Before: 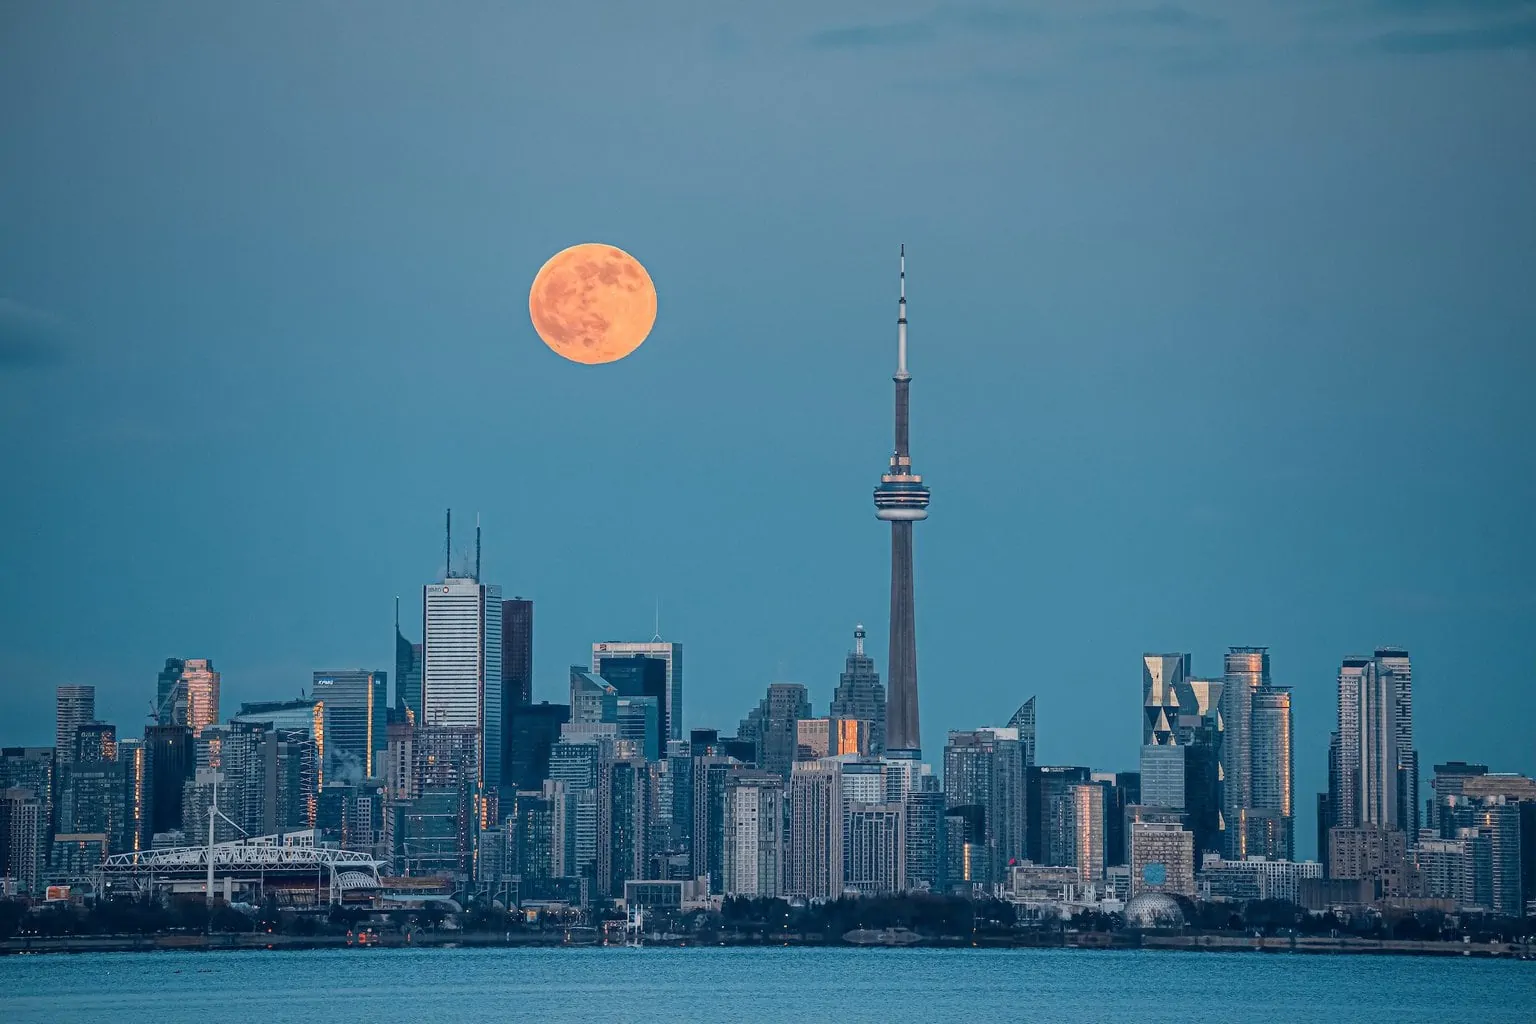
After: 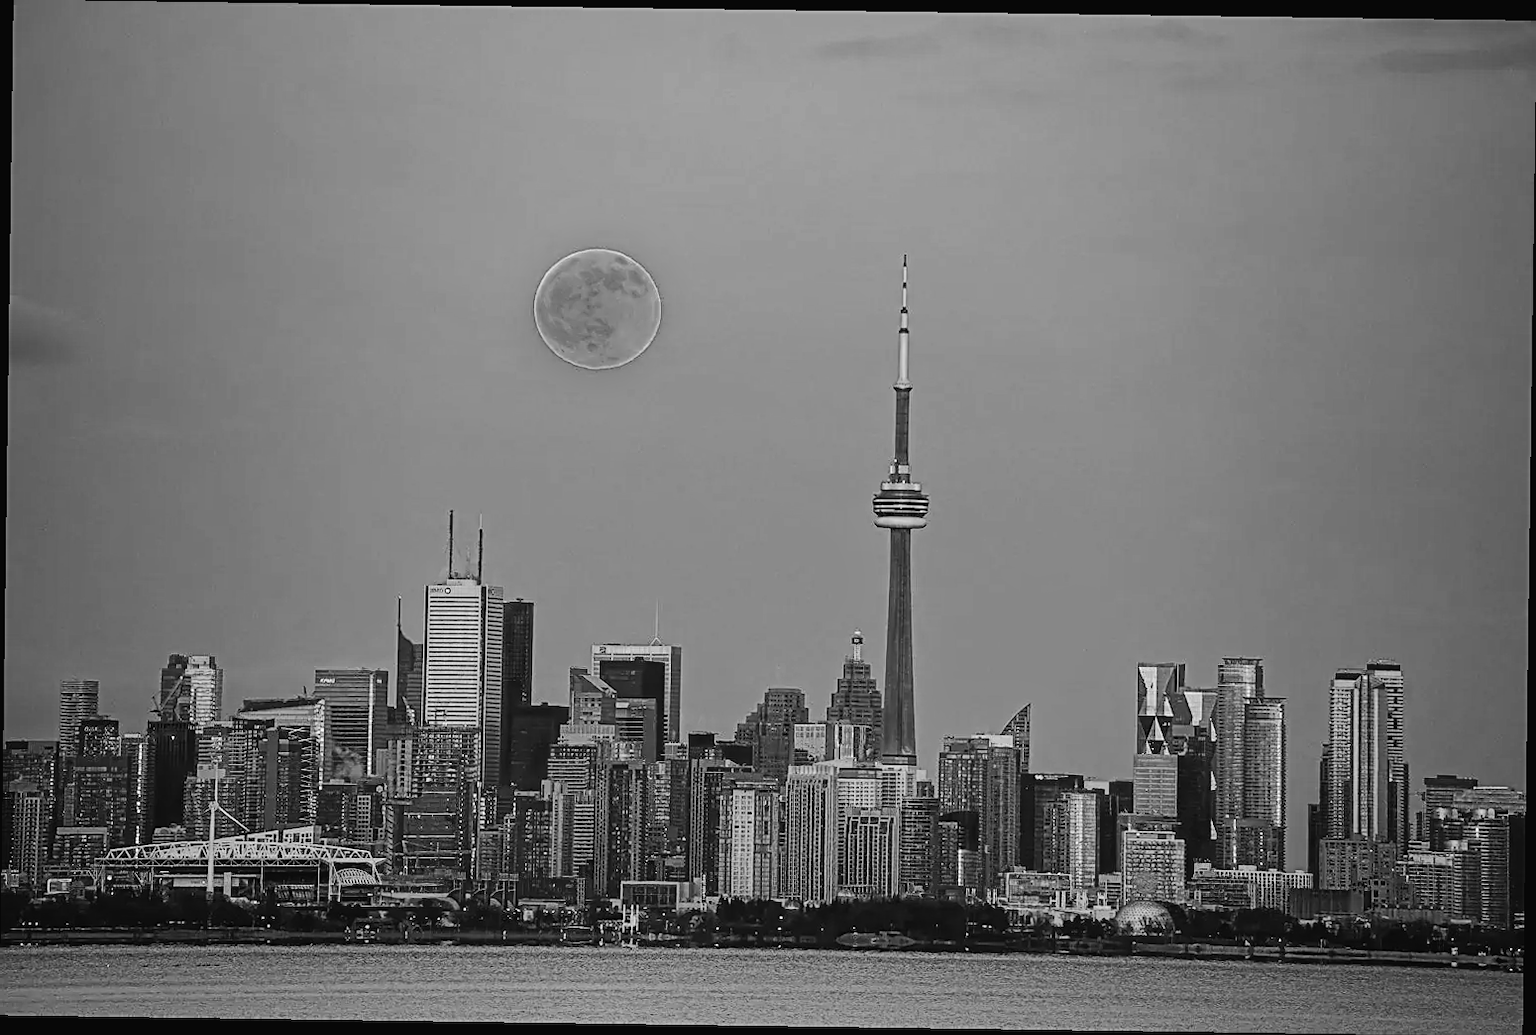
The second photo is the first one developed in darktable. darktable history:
exposure: exposure -0.05 EV
contrast brightness saturation: contrast 0.16, saturation 0.32
rotate and perspective: rotation 0.8°, automatic cropping off
monochrome: a -11.7, b 1.62, size 0.5, highlights 0.38
color correction: highlights a* -0.772, highlights b* -8.92
sharpen: on, module defaults
tone curve: curves: ch0 [(0, 0.019) (0.066, 0.054) (0.184, 0.184) (0.369, 0.417) (0.501, 0.586) (0.617, 0.71) (0.743, 0.787) (0.997, 0.997)]; ch1 [(0, 0) (0.187, 0.156) (0.388, 0.372) (0.437, 0.428) (0.474, 0.472) (0.499, 0.5) (0.521, 0.514) (0.548, 0.567) (0.6, 0.629) (0.82, 0.831) (1, 1)]; ch2 [(0, 0) (0.234, 0.227) (0.352, 0.372) (0.459, 0.484) (0.5, 0.505) (0.518, 0.516) (0.529, 0.541) (0.56, 0.594) (0.607, 0.644) (0.74, 0.771) (0.858, 0.873) (0.999, 0.994)], color space Lab, independent channels, preserve colors none
